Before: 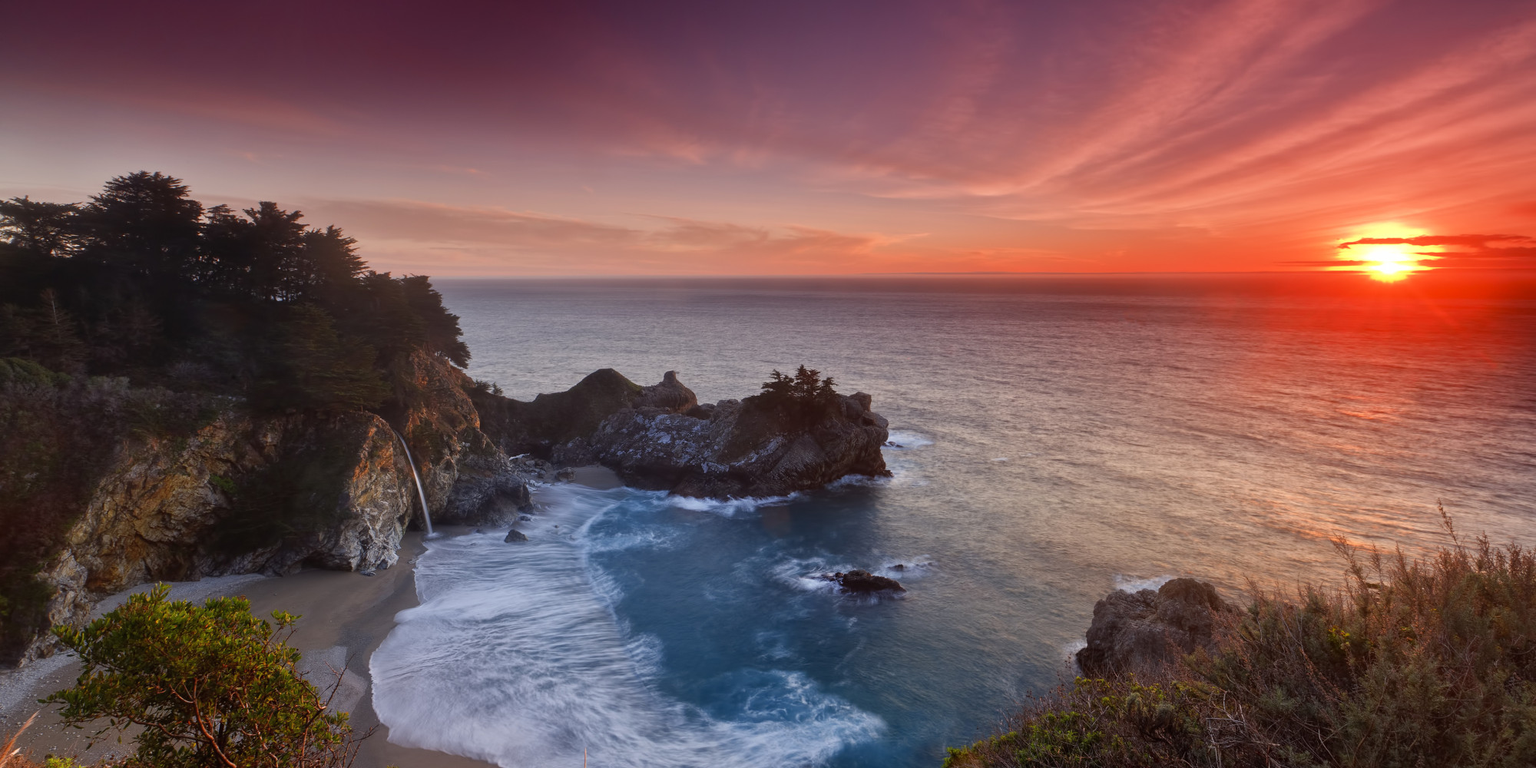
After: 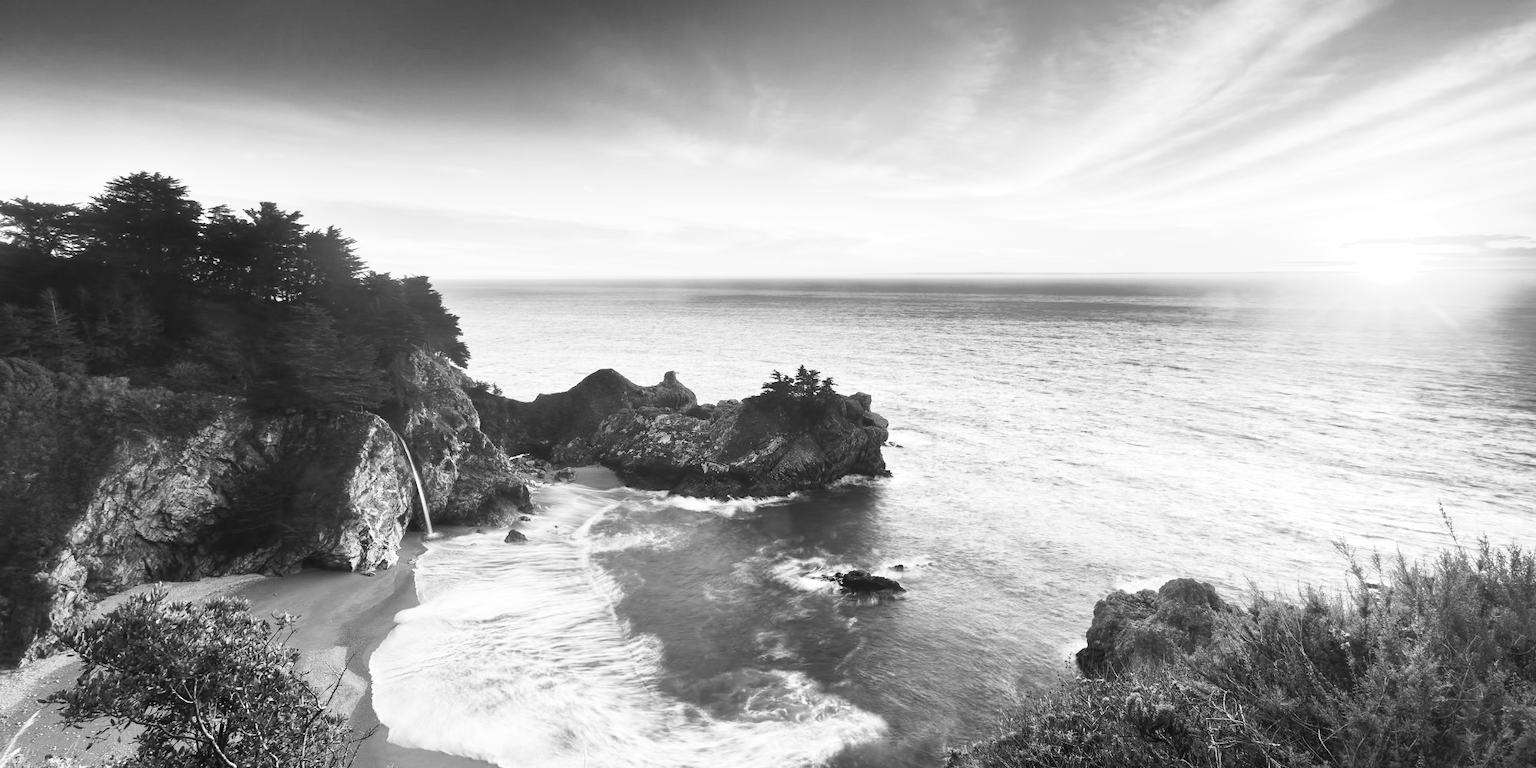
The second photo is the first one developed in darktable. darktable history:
contrast brightness saturation: contrast 0.53, brightness 0.47, saturation -1
exposure: exposure 0.999 EV, compensate highlight preservation false
shadows and highlights: shadows 30
monochrome: on, module defaults
